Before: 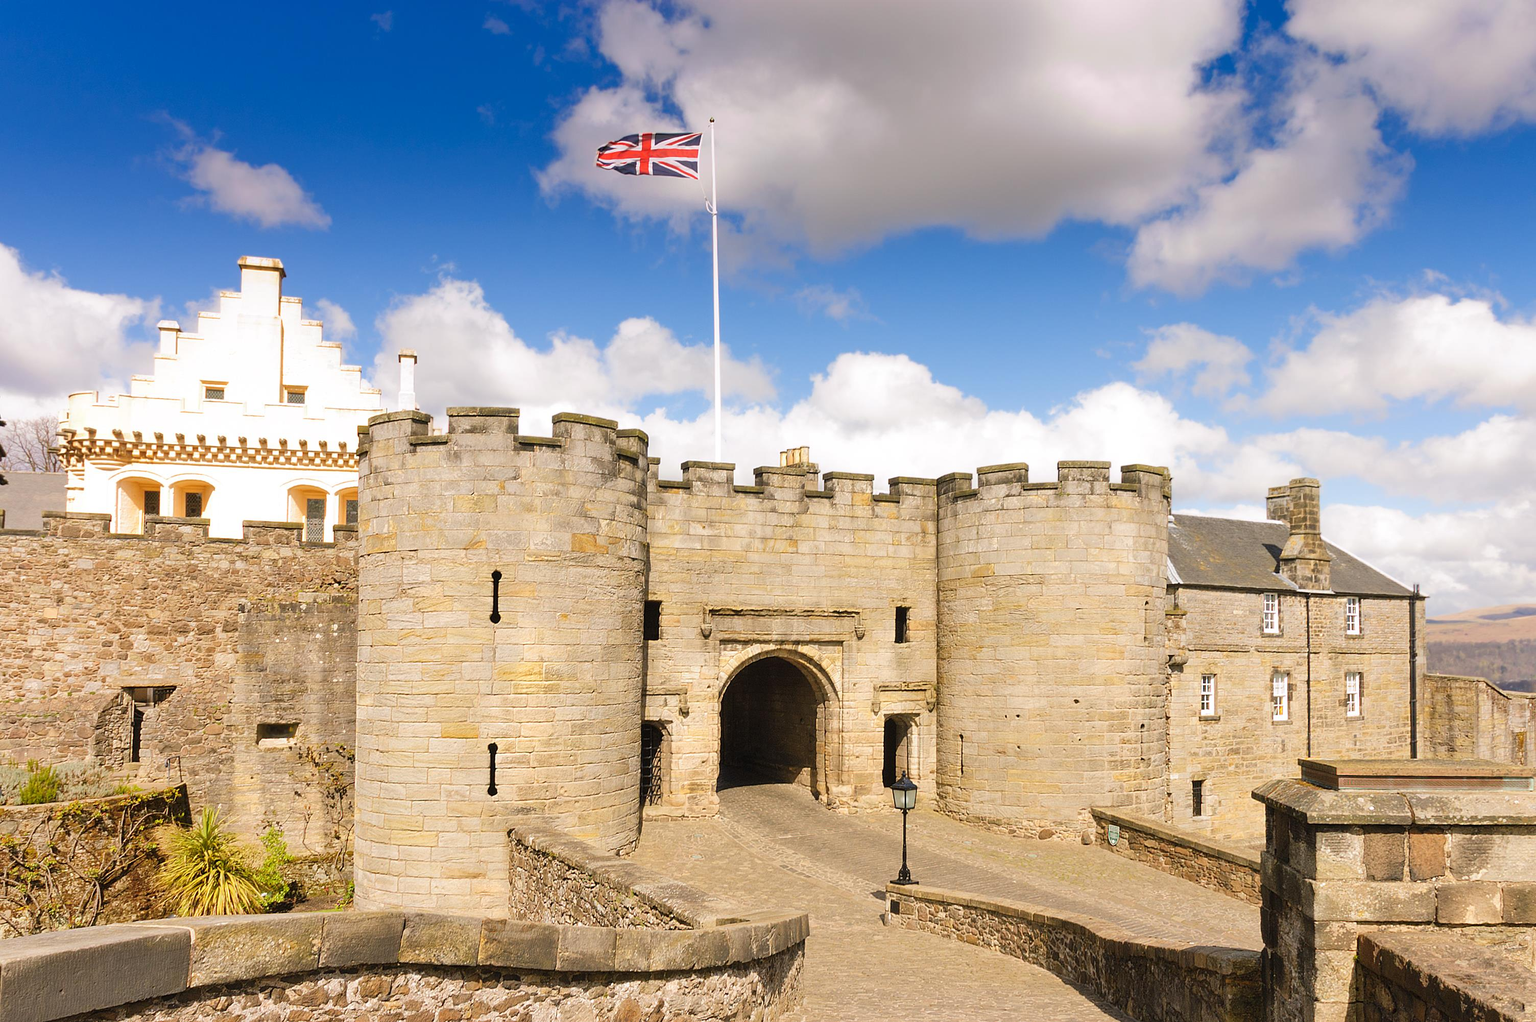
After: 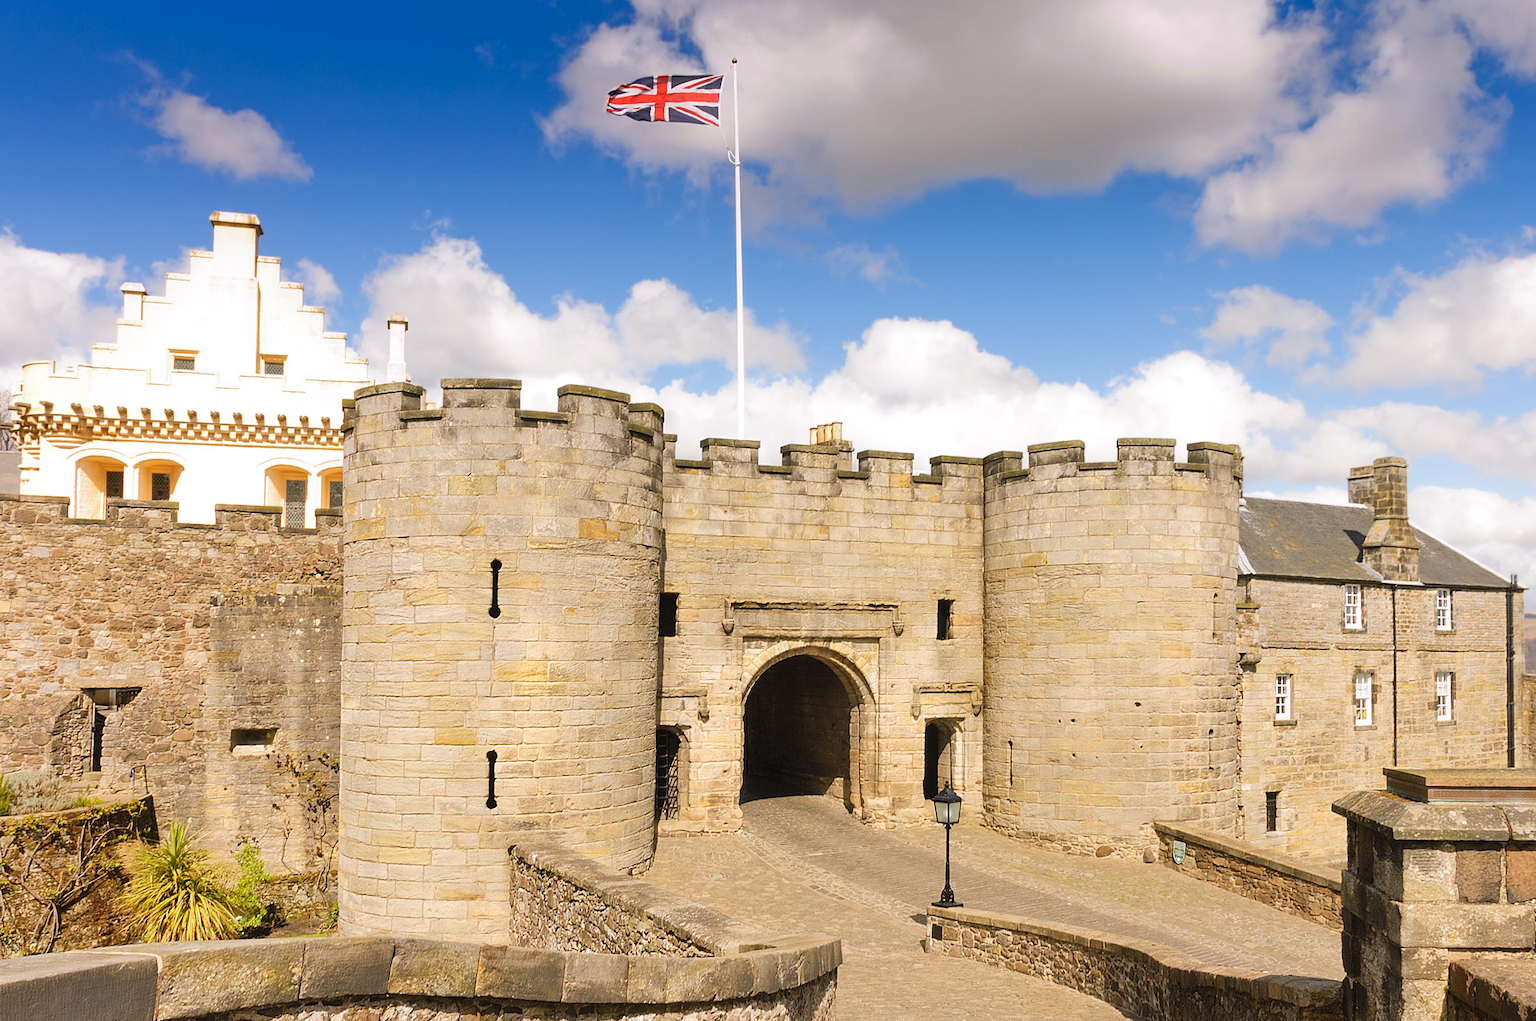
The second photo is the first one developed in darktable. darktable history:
crop: left 3.182%, top 6.401%, right 6.439%, bottom 3.315%
